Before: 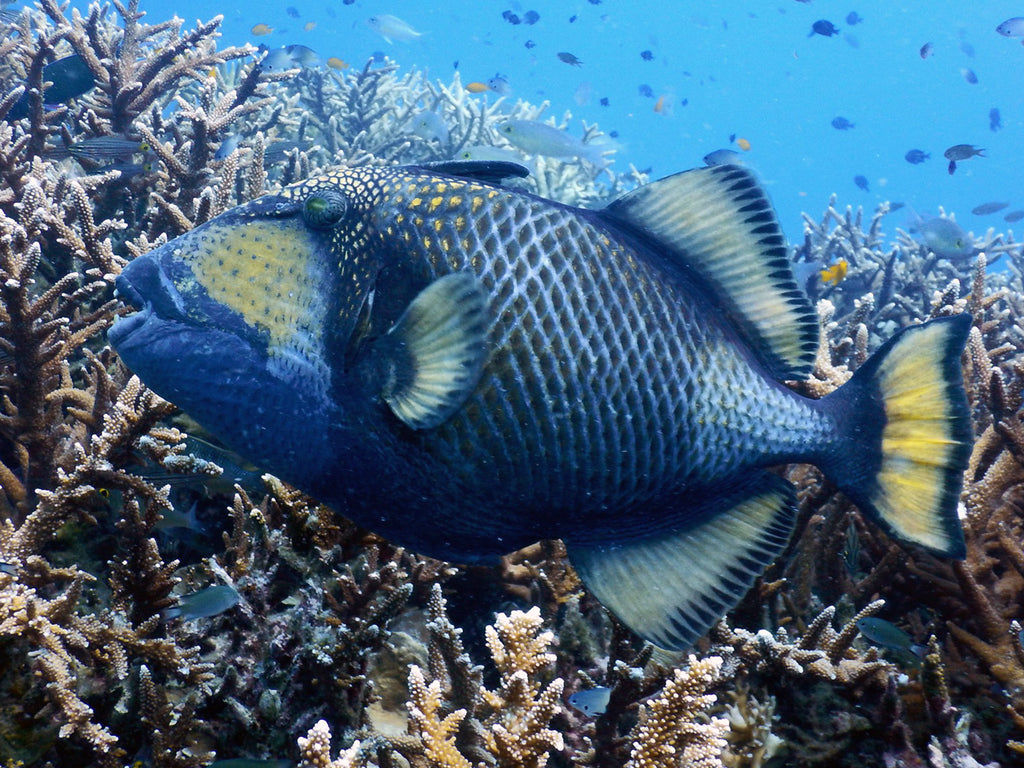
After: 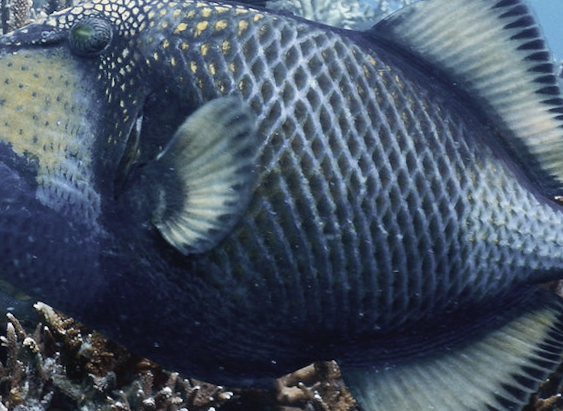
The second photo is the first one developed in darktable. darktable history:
crop and rotate: left 22.13%, top 22.054%, right 22.026%, bottom 22.102%
rotate and perspective: rotation -1.42°, crop left 0.016, crop right 0.984, crop top 0.035, crop bottom 0.965
contrast brightness saturation: contrast -0.05, saturation -0.41
